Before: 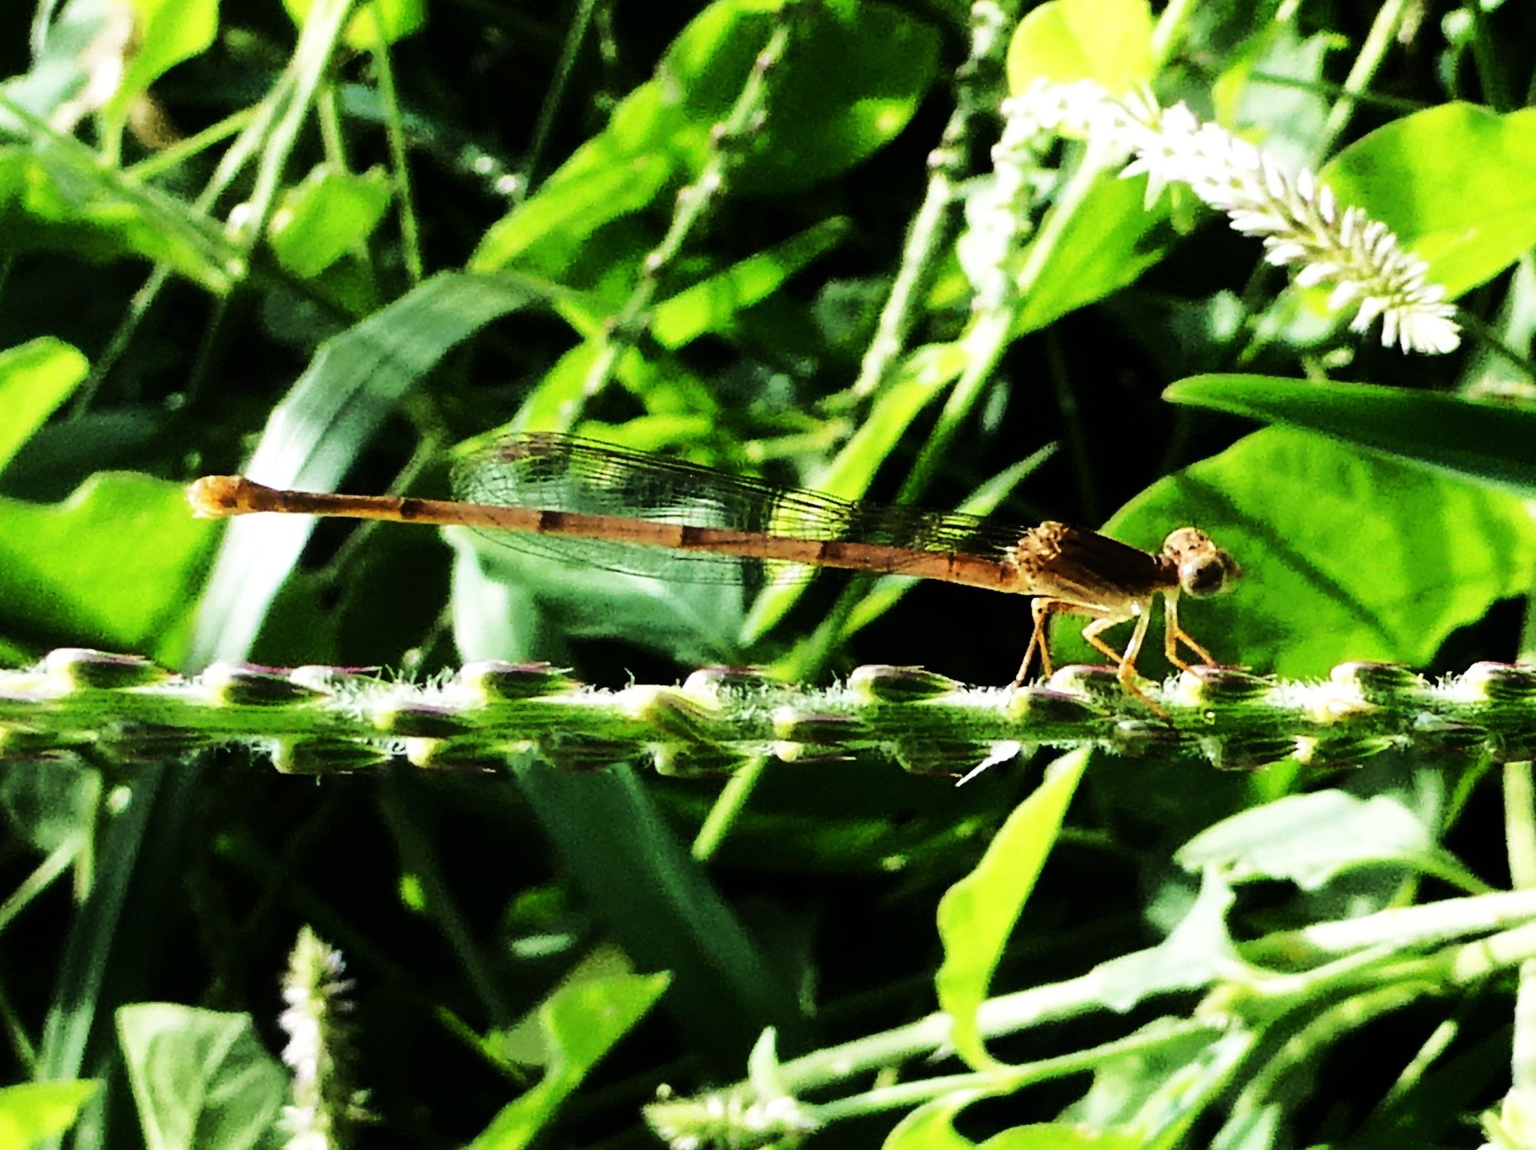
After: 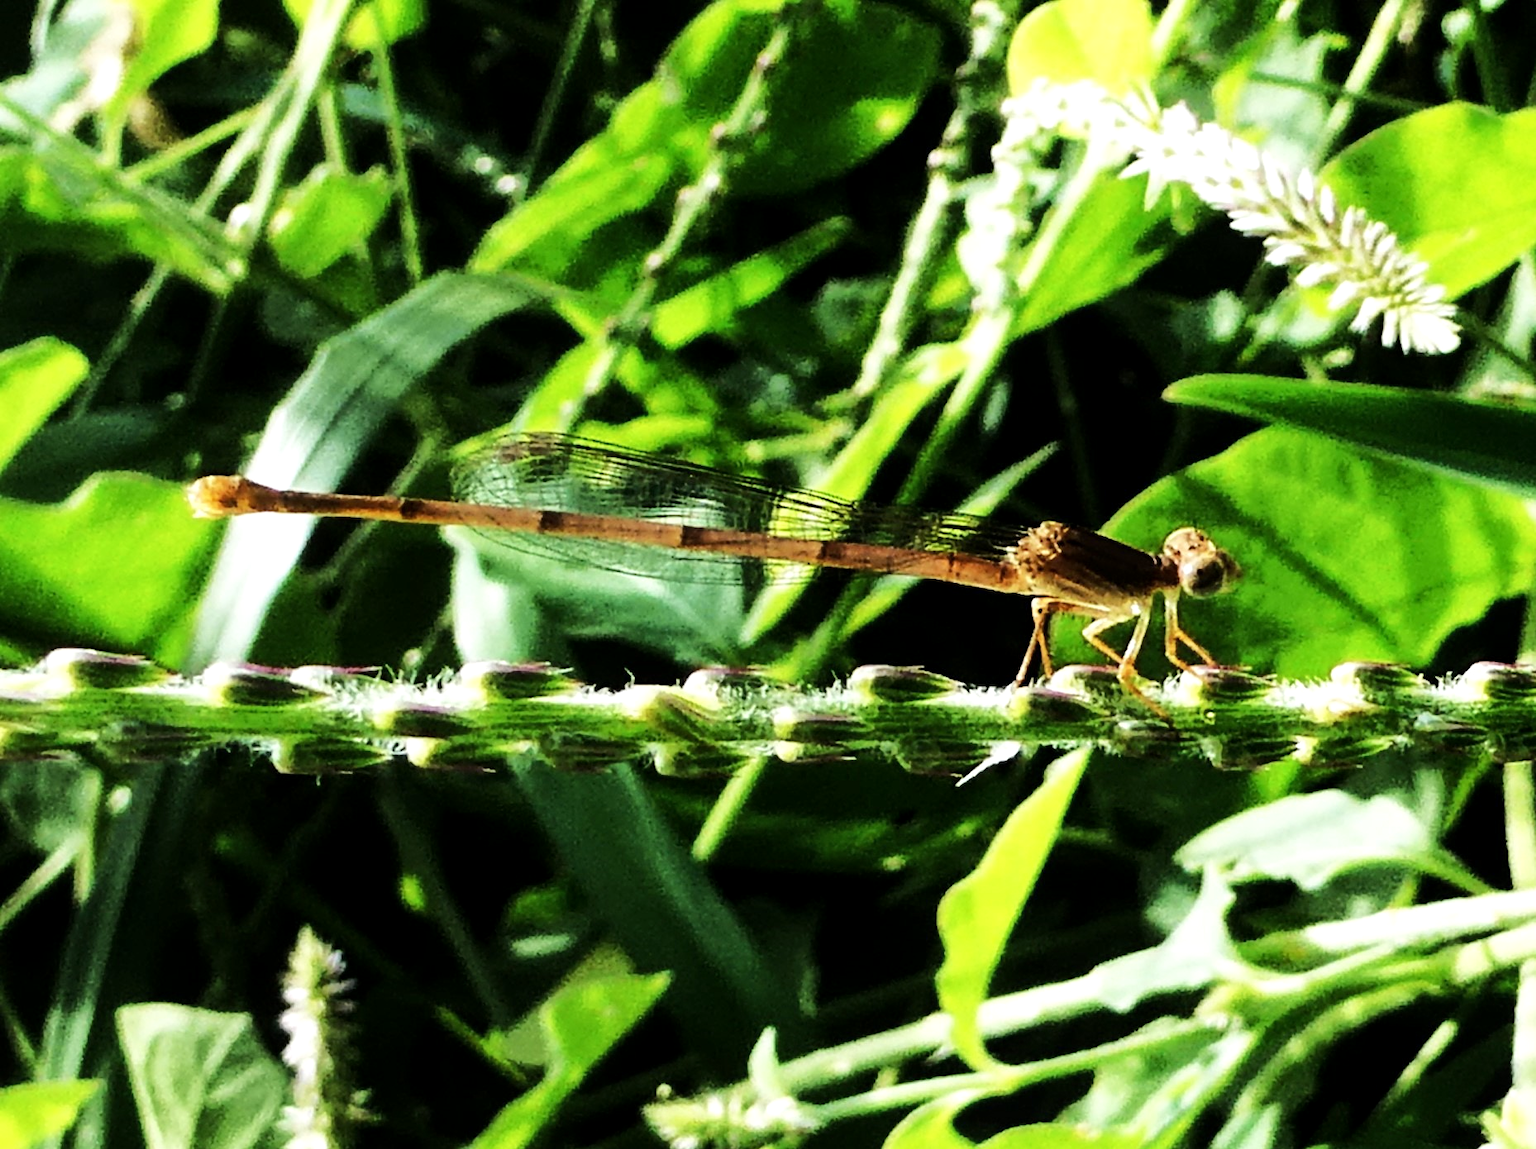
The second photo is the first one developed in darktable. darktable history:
local contrast: highlights 103%, shadows 98%, detail 120%, midtone range 0.2
